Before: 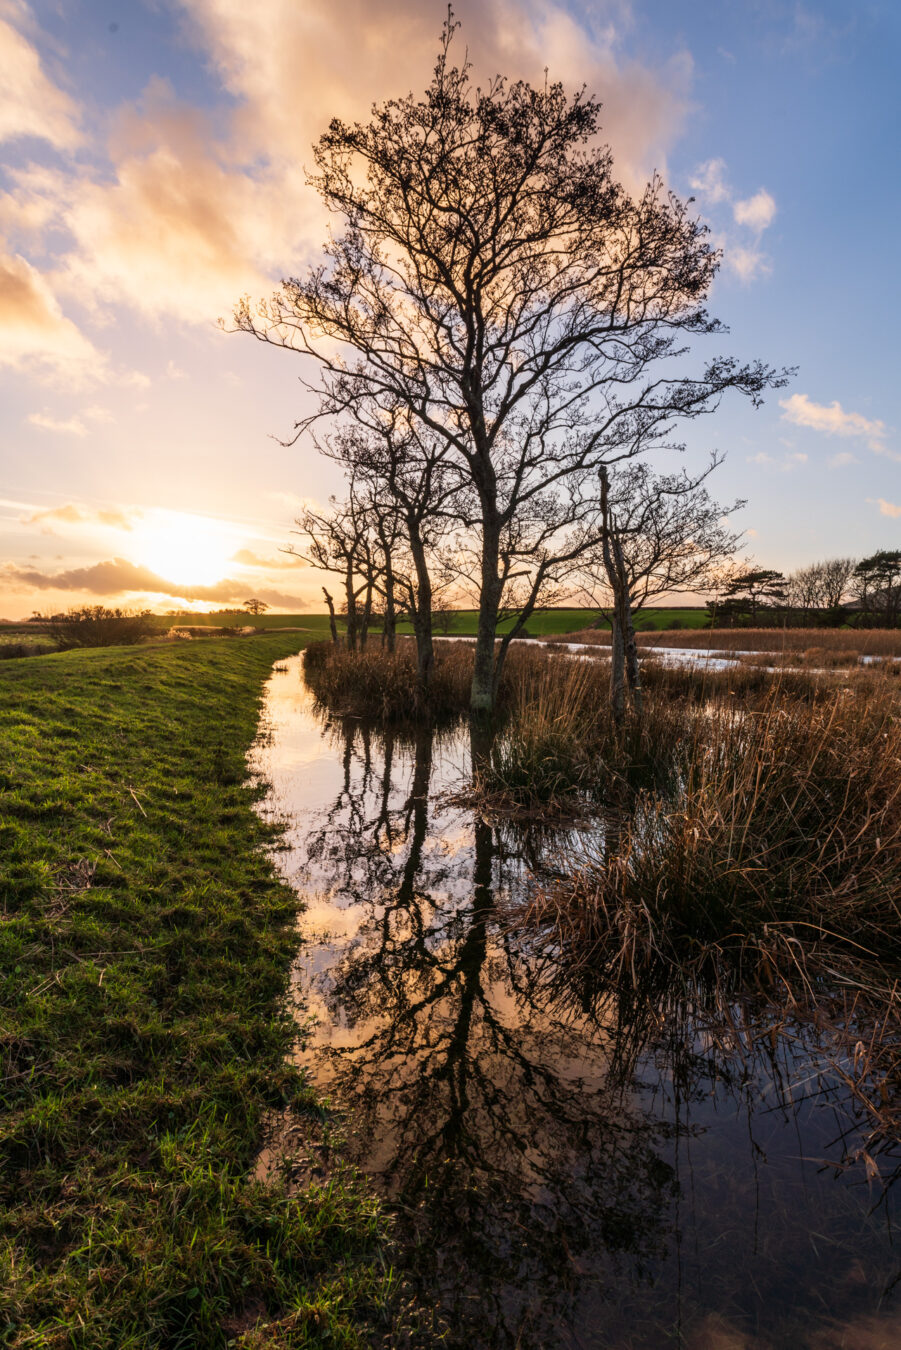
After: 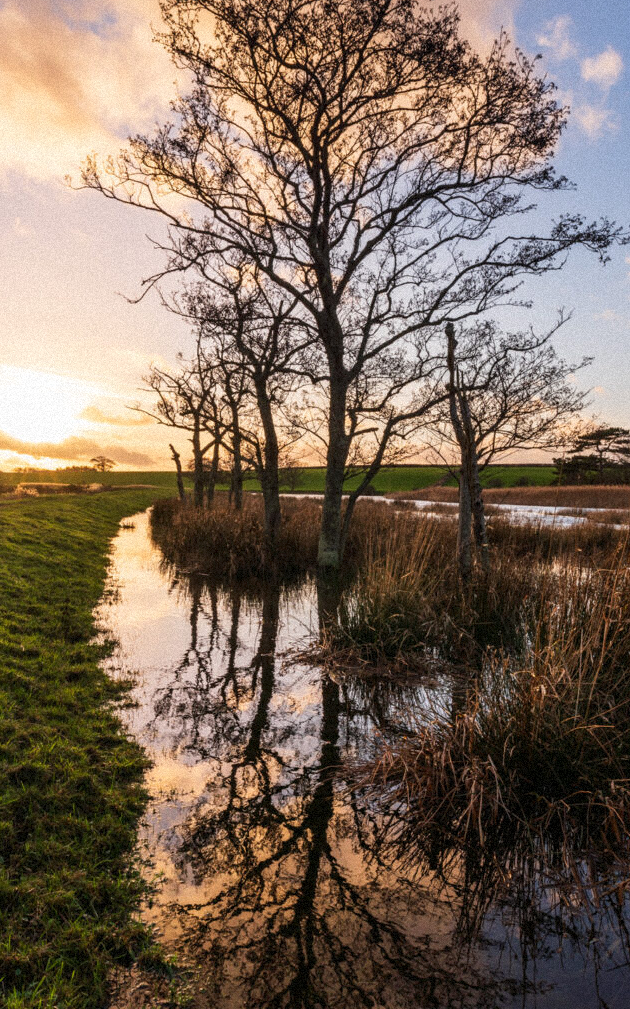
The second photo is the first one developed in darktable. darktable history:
white balance: red 1, blue 1
grain: mid-tones bias 0%
crop and rotate: left 17.046%, top 10.659%, right 12.989%, bottom 14.553%
